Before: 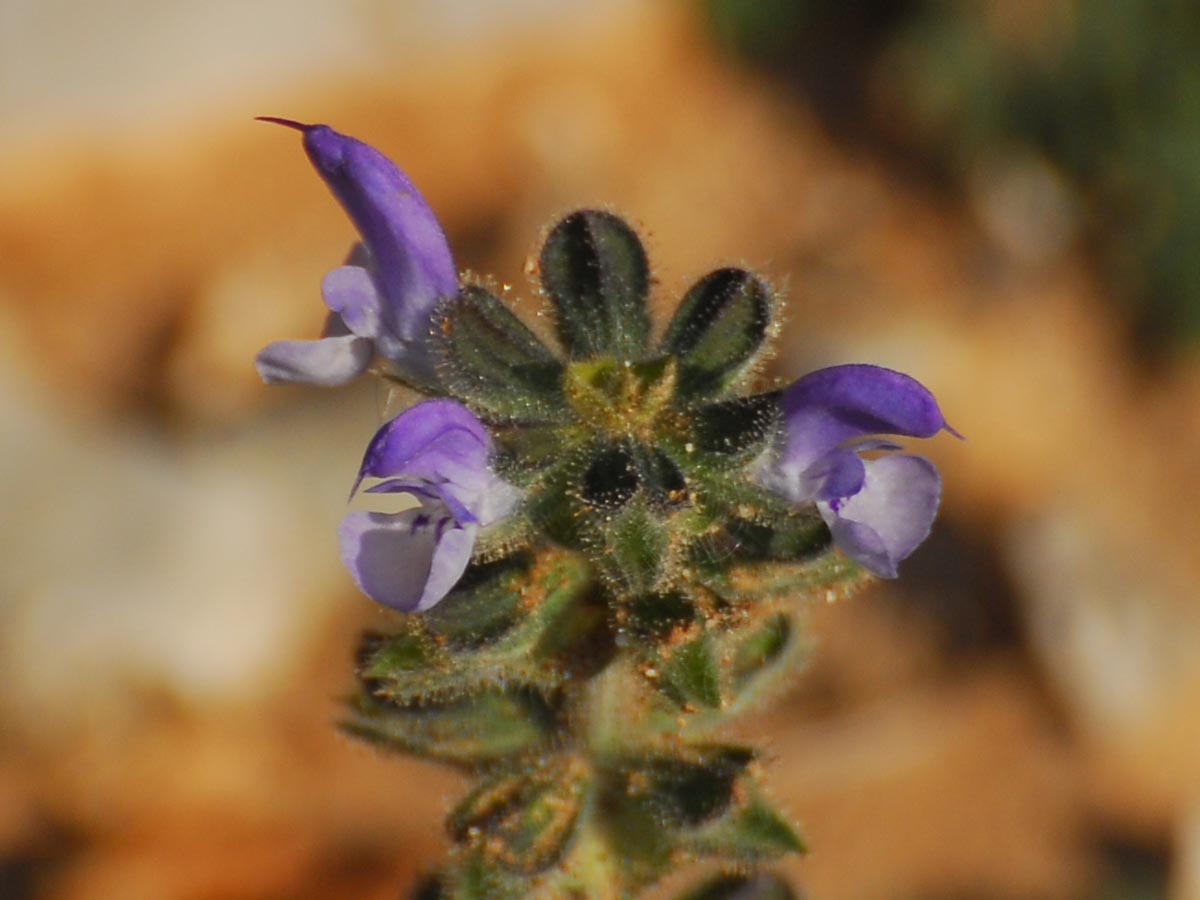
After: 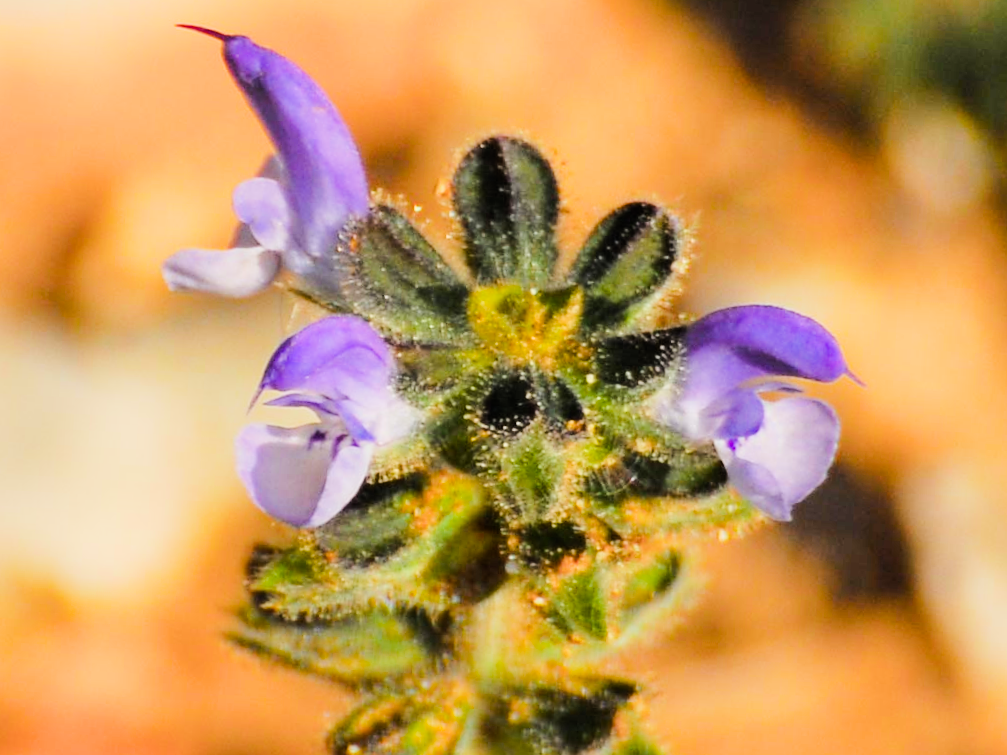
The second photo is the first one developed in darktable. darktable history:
exposure: black level correction 0, exposure 1.198 EV, compensate exposure bias true, compensate highlight preservation false
crop and rotate: angle -3.27°, left 5.211%, top 5.211%, right 4.607%, bottom 4.607%
filmic rgb: black relative exposure -6.98 EV, white relative exposure 5.63 EV, hardness 2.86
tone equalizer: -8 EV -1.08 EV, -7 EV -1.01 EV, -6 EV -0.867 EV, -5 EV -0.578 EV, -3 EV 0.578 EV, -2 EV 0.867 EV, -1 EV 1.01 EV, +0 EV 1.08 EV, edges refinement/feathering 500, mask exposure compensation -1.57 EV, preserve details no
color balance rgb: perceptual saturation grading › global saturation 25%, perceptual brilliance grading › mid-tones 10%, perceptual brilliance grading › shadows 15%, global vibrance 20%
